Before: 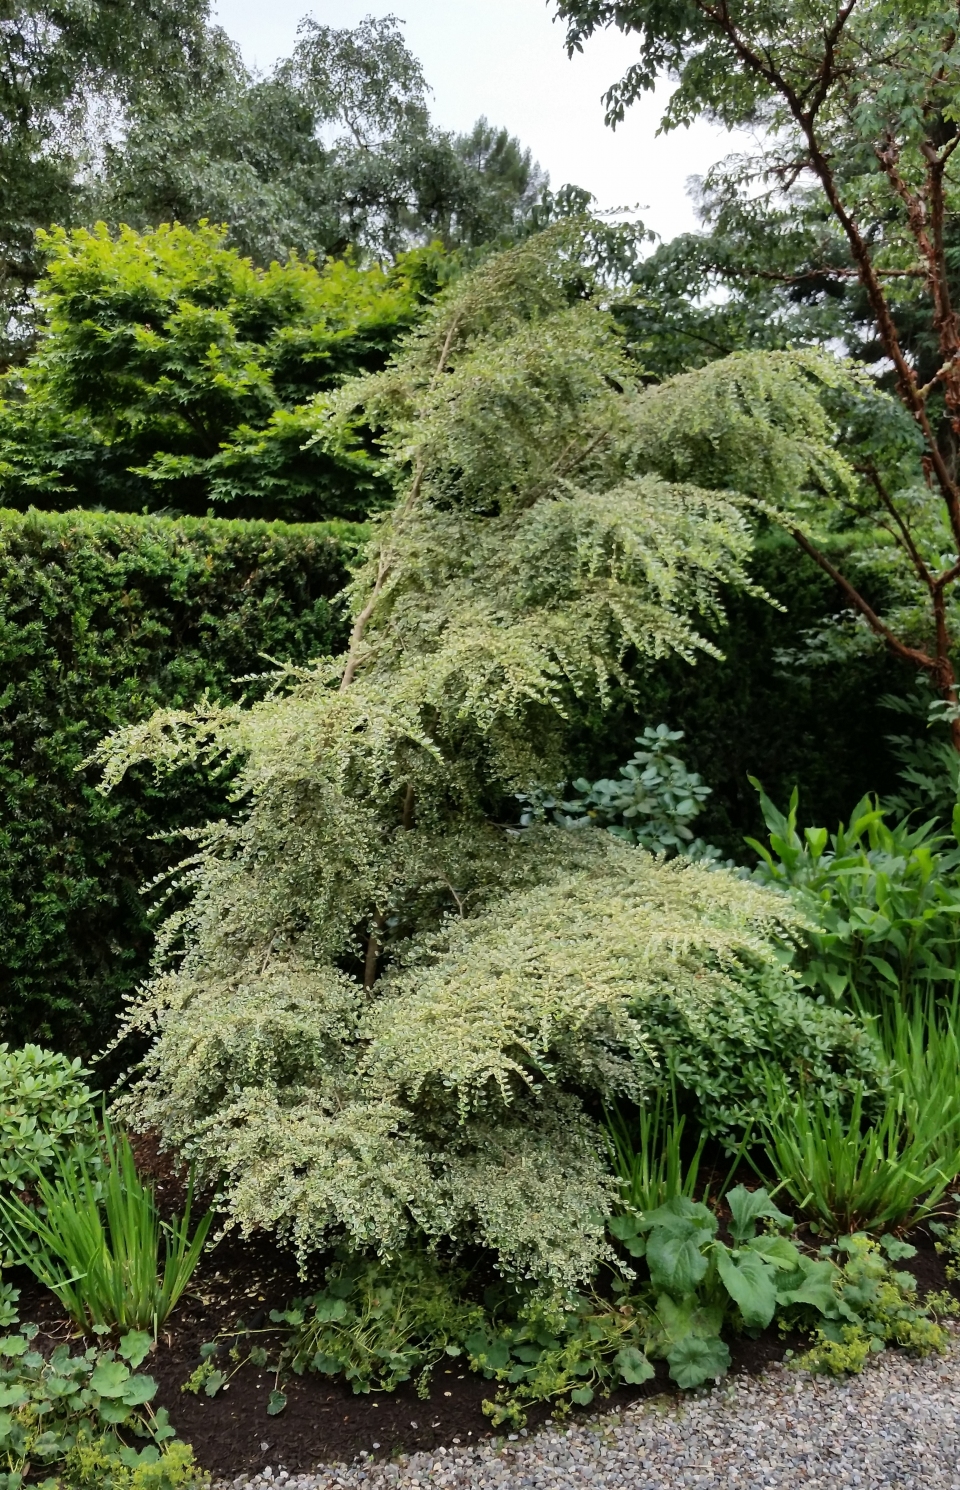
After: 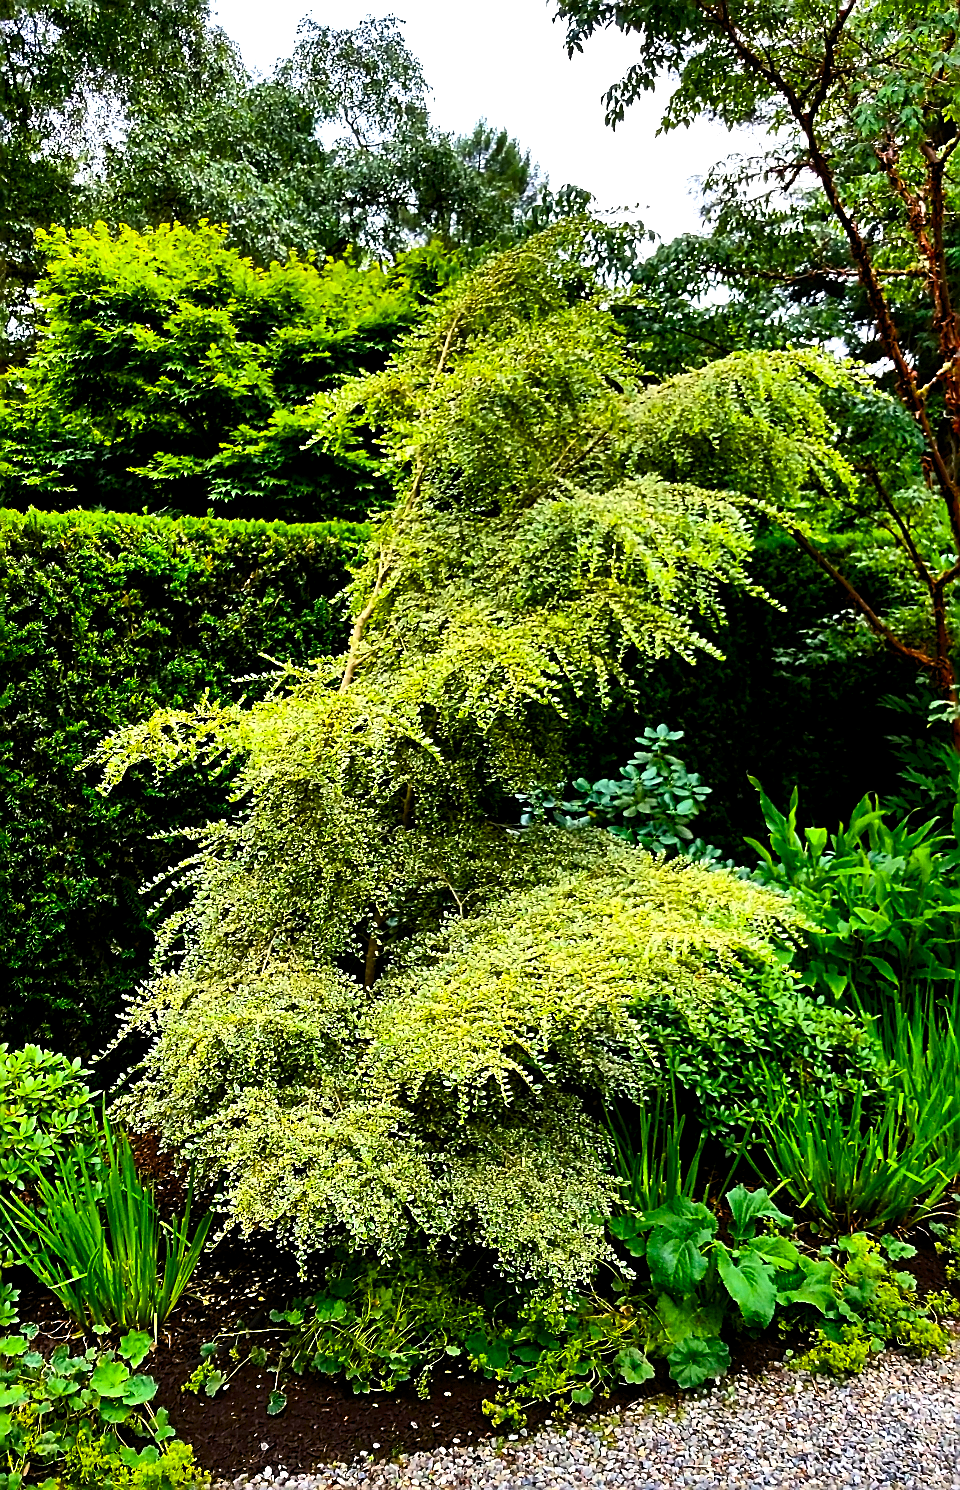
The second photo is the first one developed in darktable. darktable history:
contrast brightness saturation: contrast 0.18, saturation 0.3
sharpen: radius 1.685, amount 1.294
color balance rgb: linear chroma grading › global chroma 9%, perceptual saturation grading › global saturation 36%, perceptual saturation grading › shadows 35%, perceptual brilliance grading › global brilliance 21.21%, perceptual brilliance grading › shadows -35%, global vibrance 21.21%
levels: levels [0.016, 0.5, 0.996]
